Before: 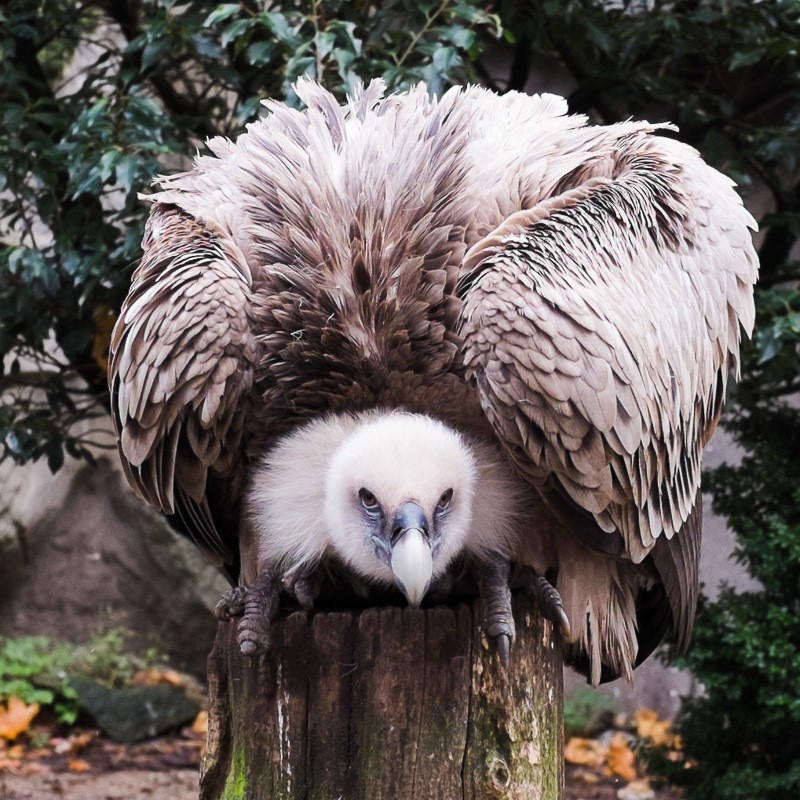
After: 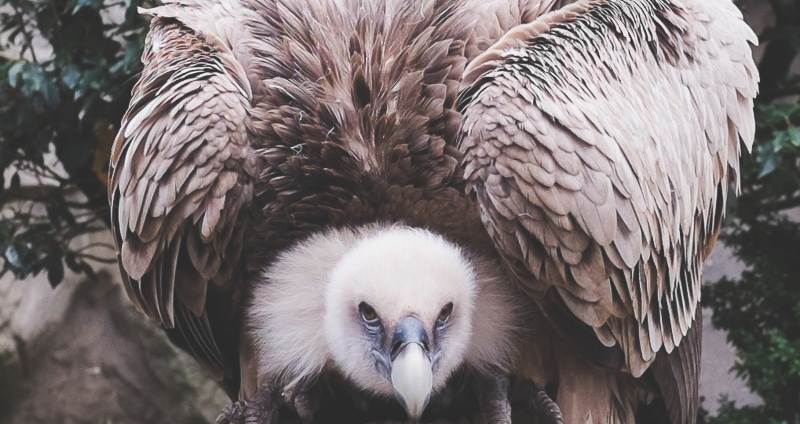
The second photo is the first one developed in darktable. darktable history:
exposure: black level correction -0.026, exposure -0.118 EV, compensate highlight preservation false
crop and rotate: top 23.348%, bottom 23.57%
